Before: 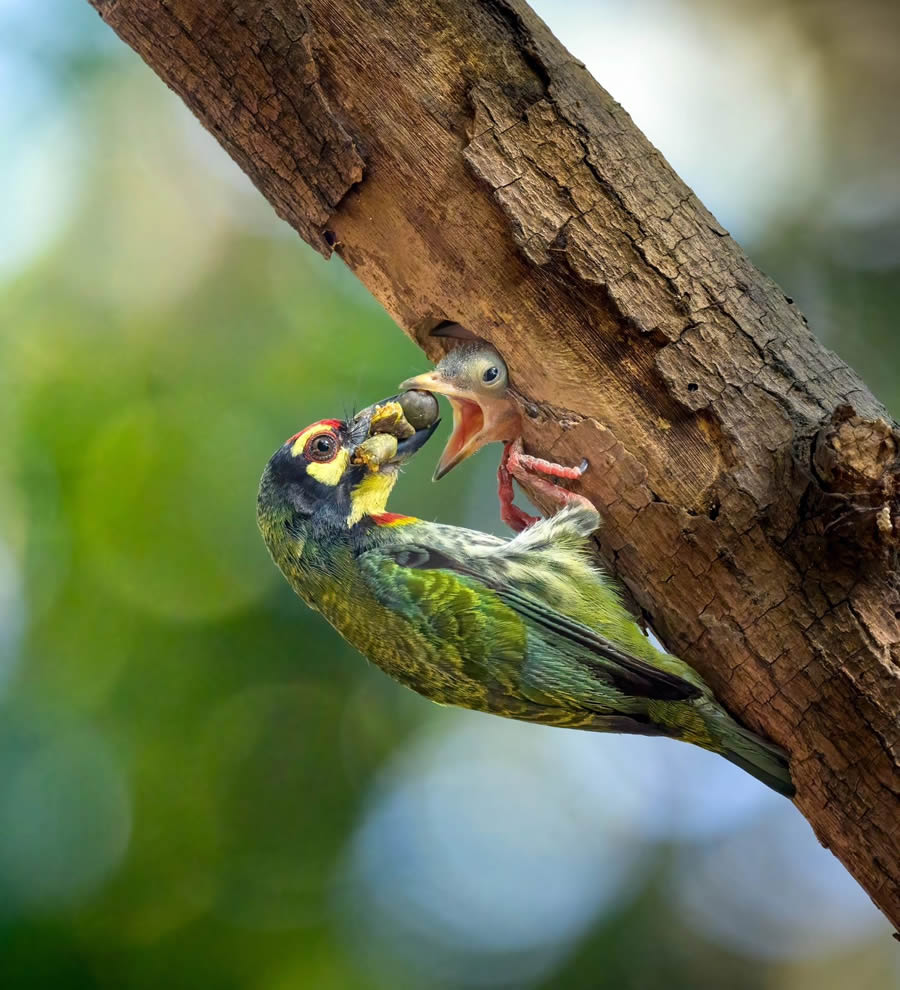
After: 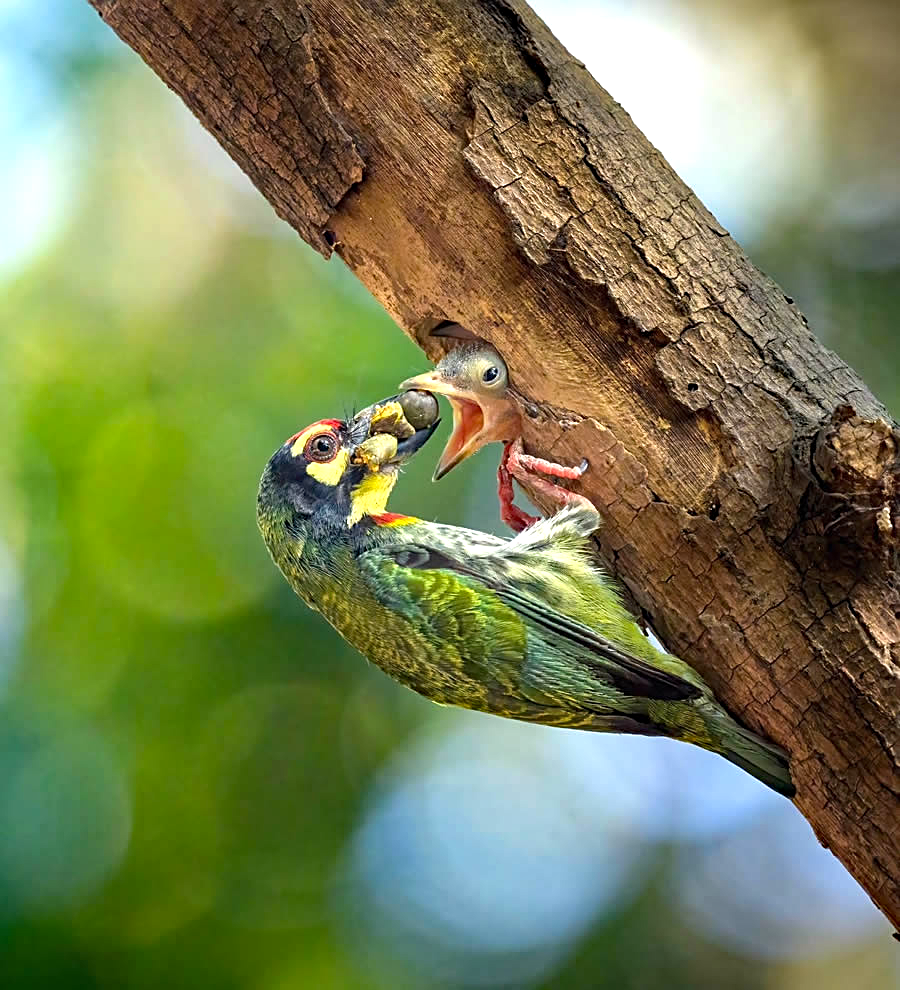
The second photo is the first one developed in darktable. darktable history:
haze removal: strength 0.281, distance 0.247, compatibility mode true, adaptive false
sharpen: on, module defaults
exposure: black level correction 0, exposure 0.499 EV, compensate exposure bias true, compensate highlight preservation false
